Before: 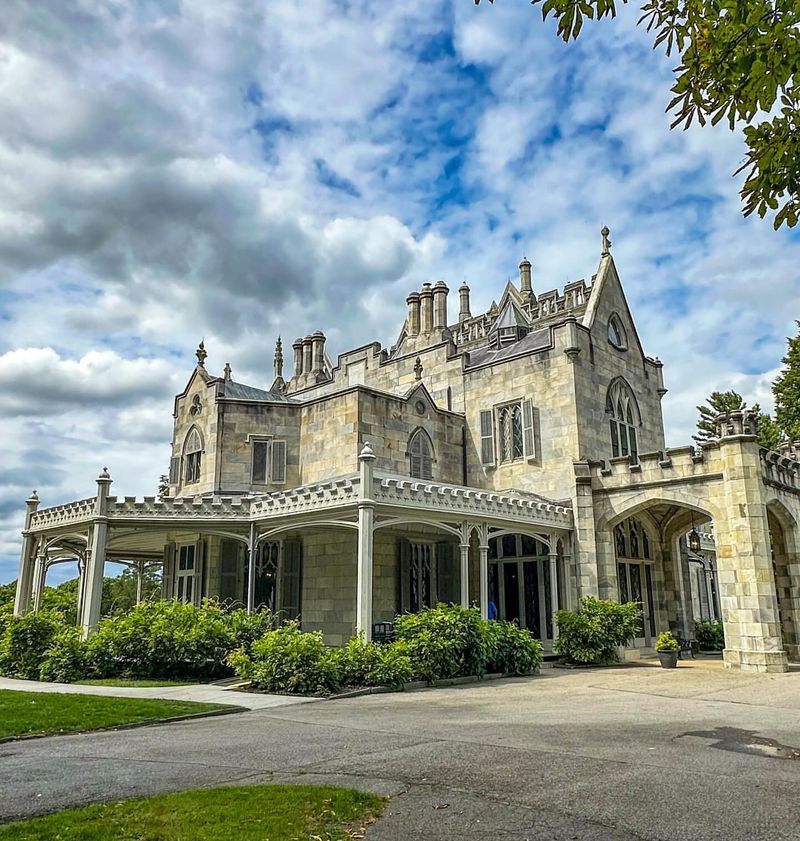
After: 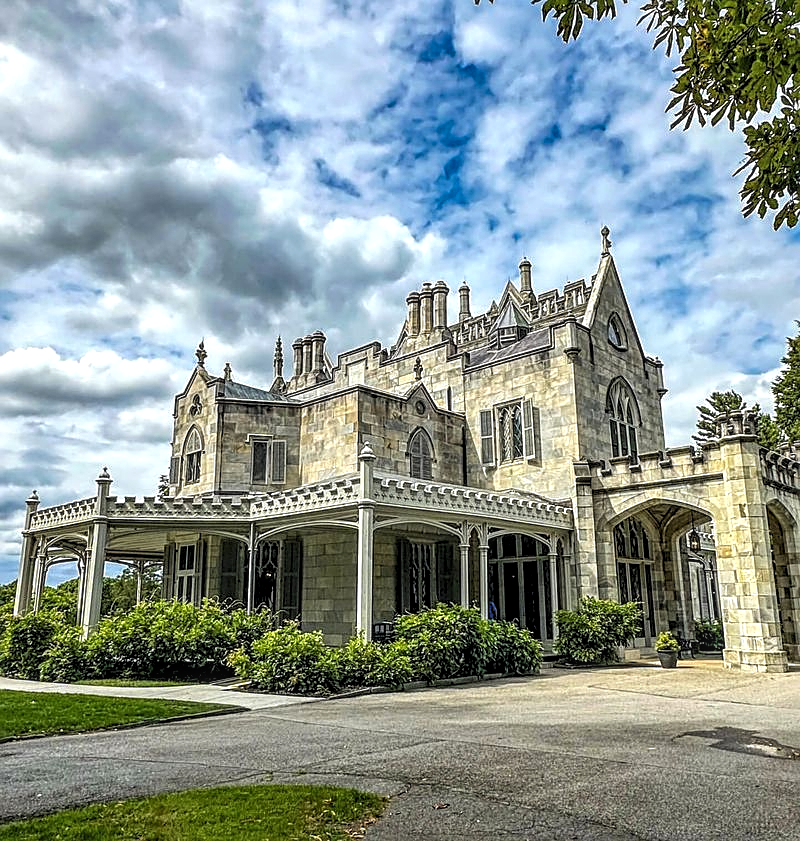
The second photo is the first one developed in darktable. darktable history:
sharpen: on, module defaults
levels: levels [0.062, 0.494, 0.925]
local contrast: on, module defaults
